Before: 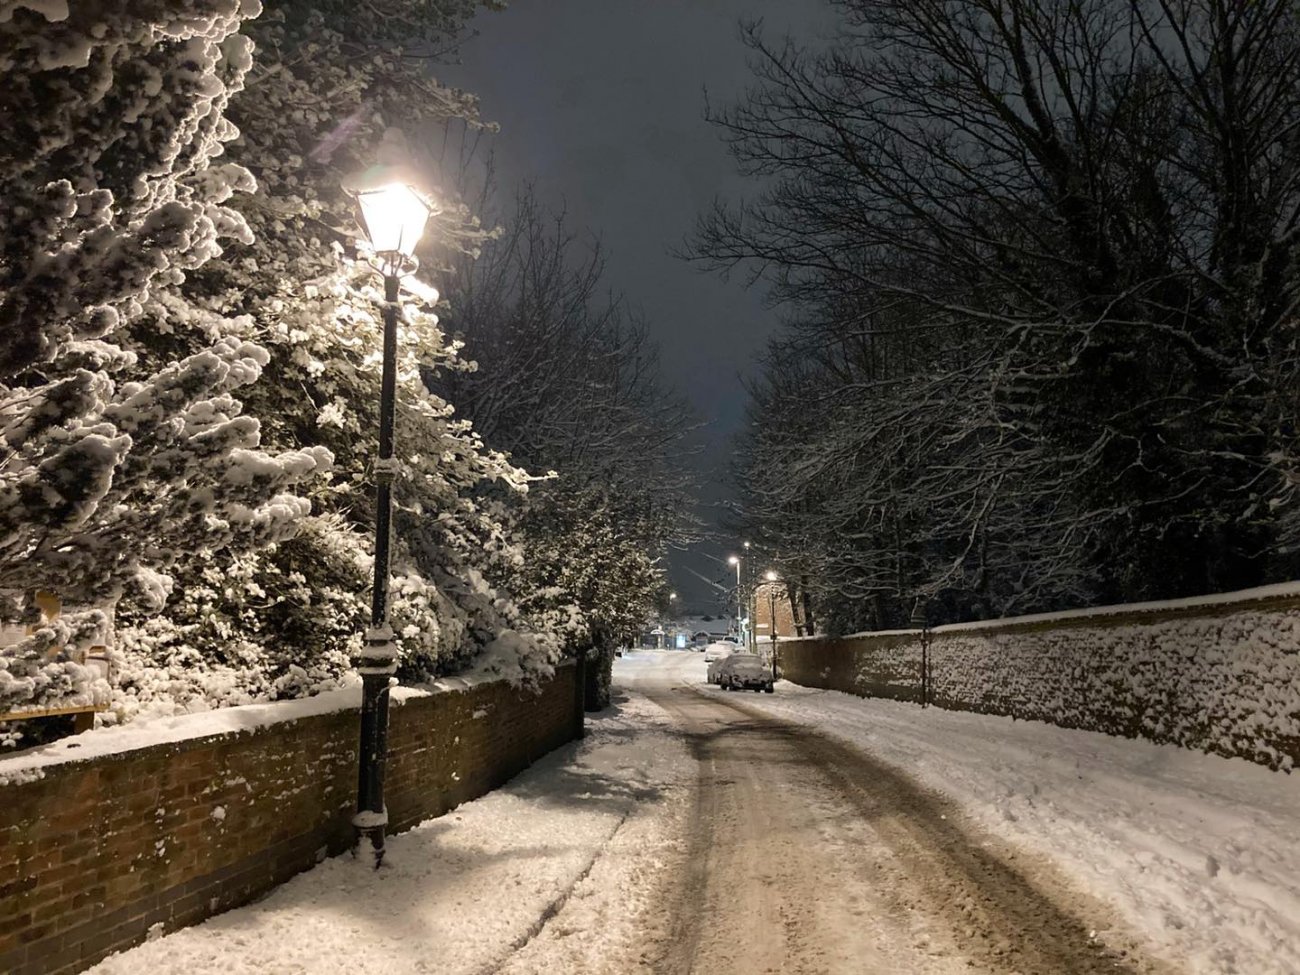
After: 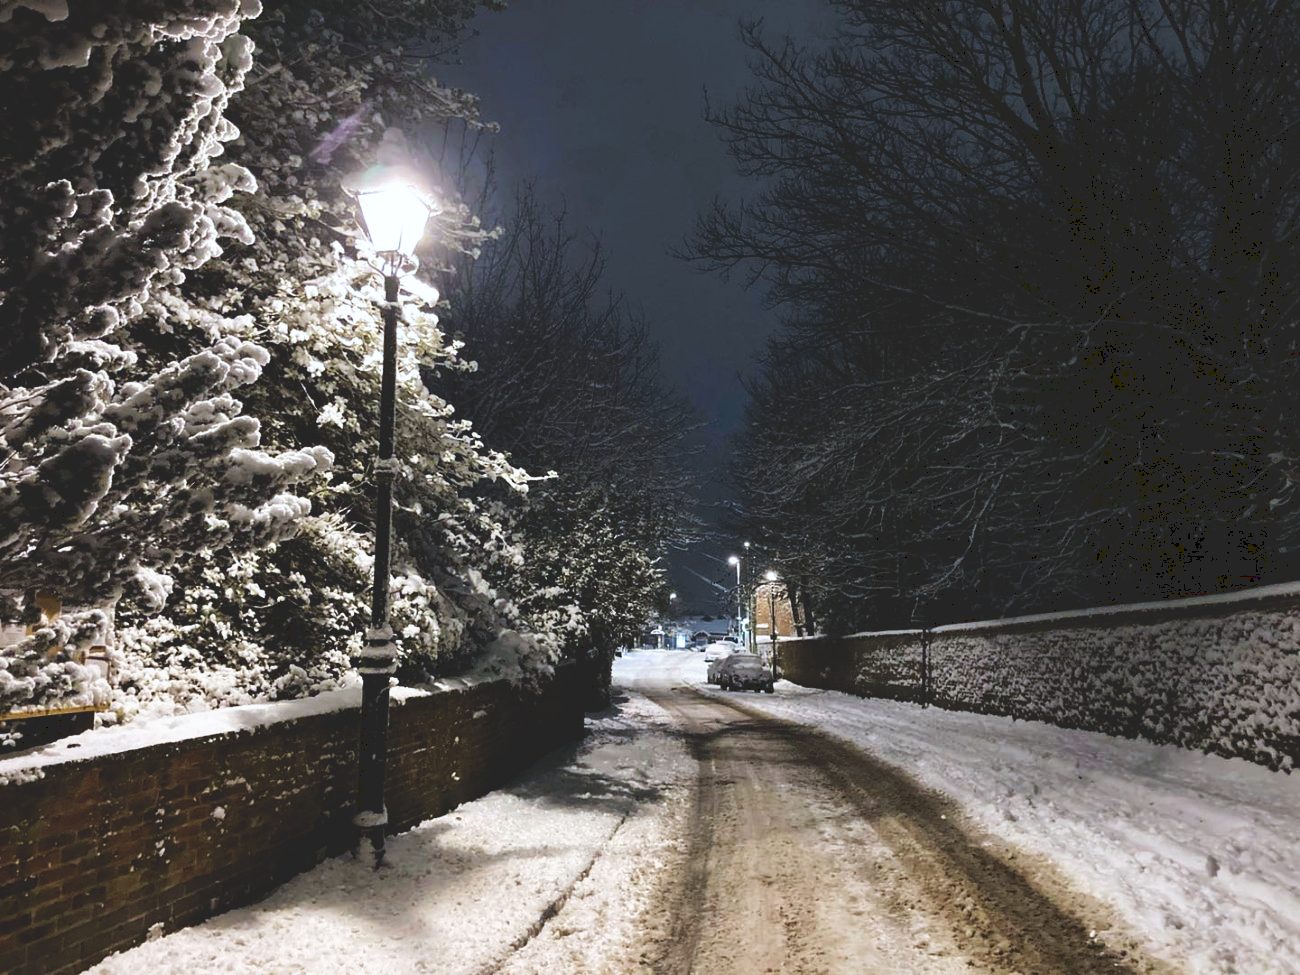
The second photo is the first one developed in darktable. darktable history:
white balance: red 0.931, blue 1.11
tone curve: curves: ch0 [(0, 0) (0.003, 0.147) (0.011, 0.147) (0.025, 0.147) (0.044, 0.147) (0.069, 0.147) (0.1, 0.15) (0.136, 0.158) (0.177, 0.174) (0.224, 0.198) (0.277, 0.241) (0.335, 0.292) (0.399, 0.361) (0.468, 0.452) (0.543, 0.568) (0.623, 0.679) (0.709, 0.793) (0.801, 0.886) (0.898, 0.966) (1, 1)], preserve colors none
